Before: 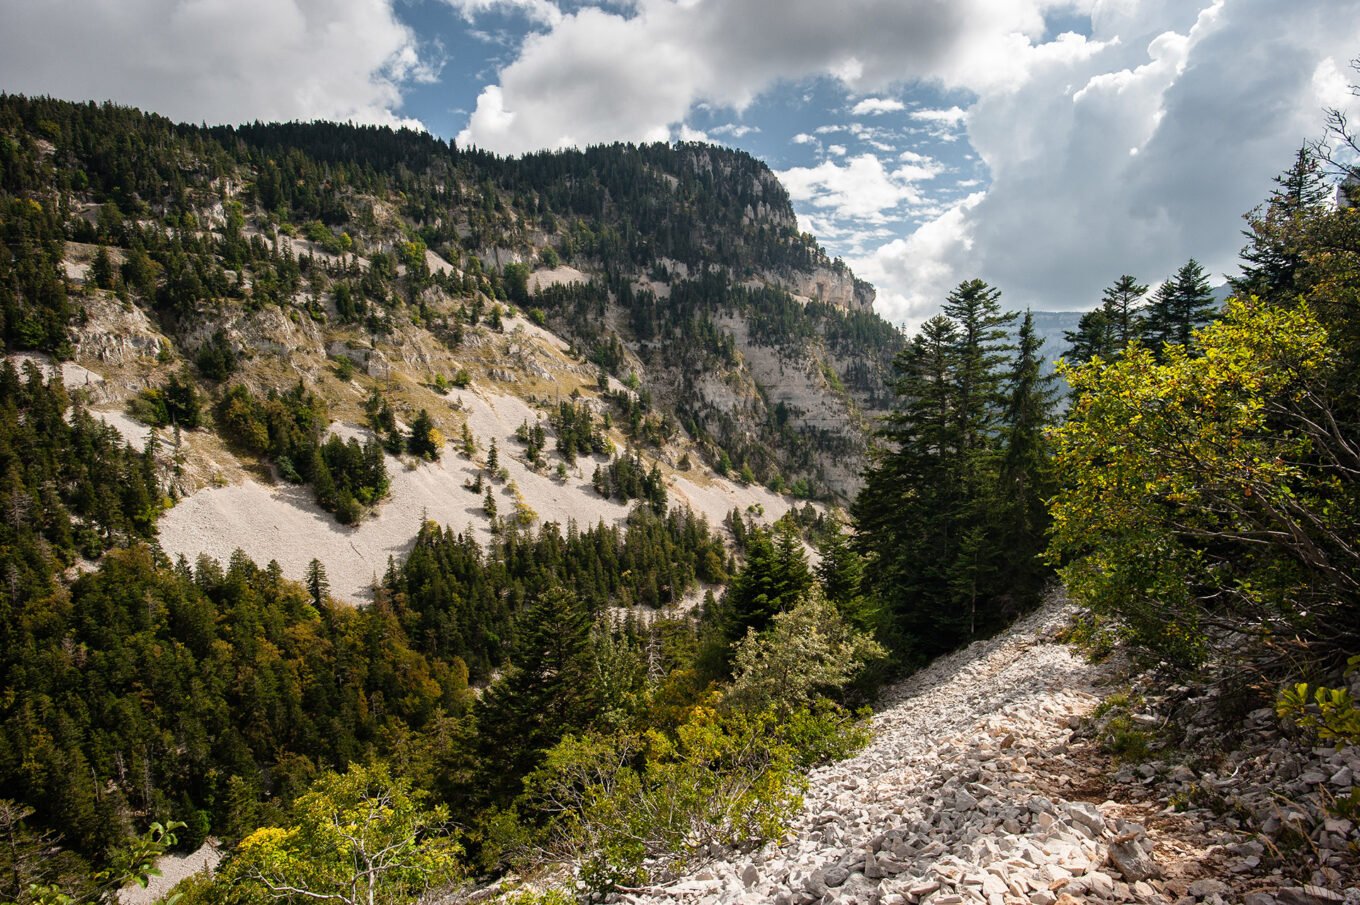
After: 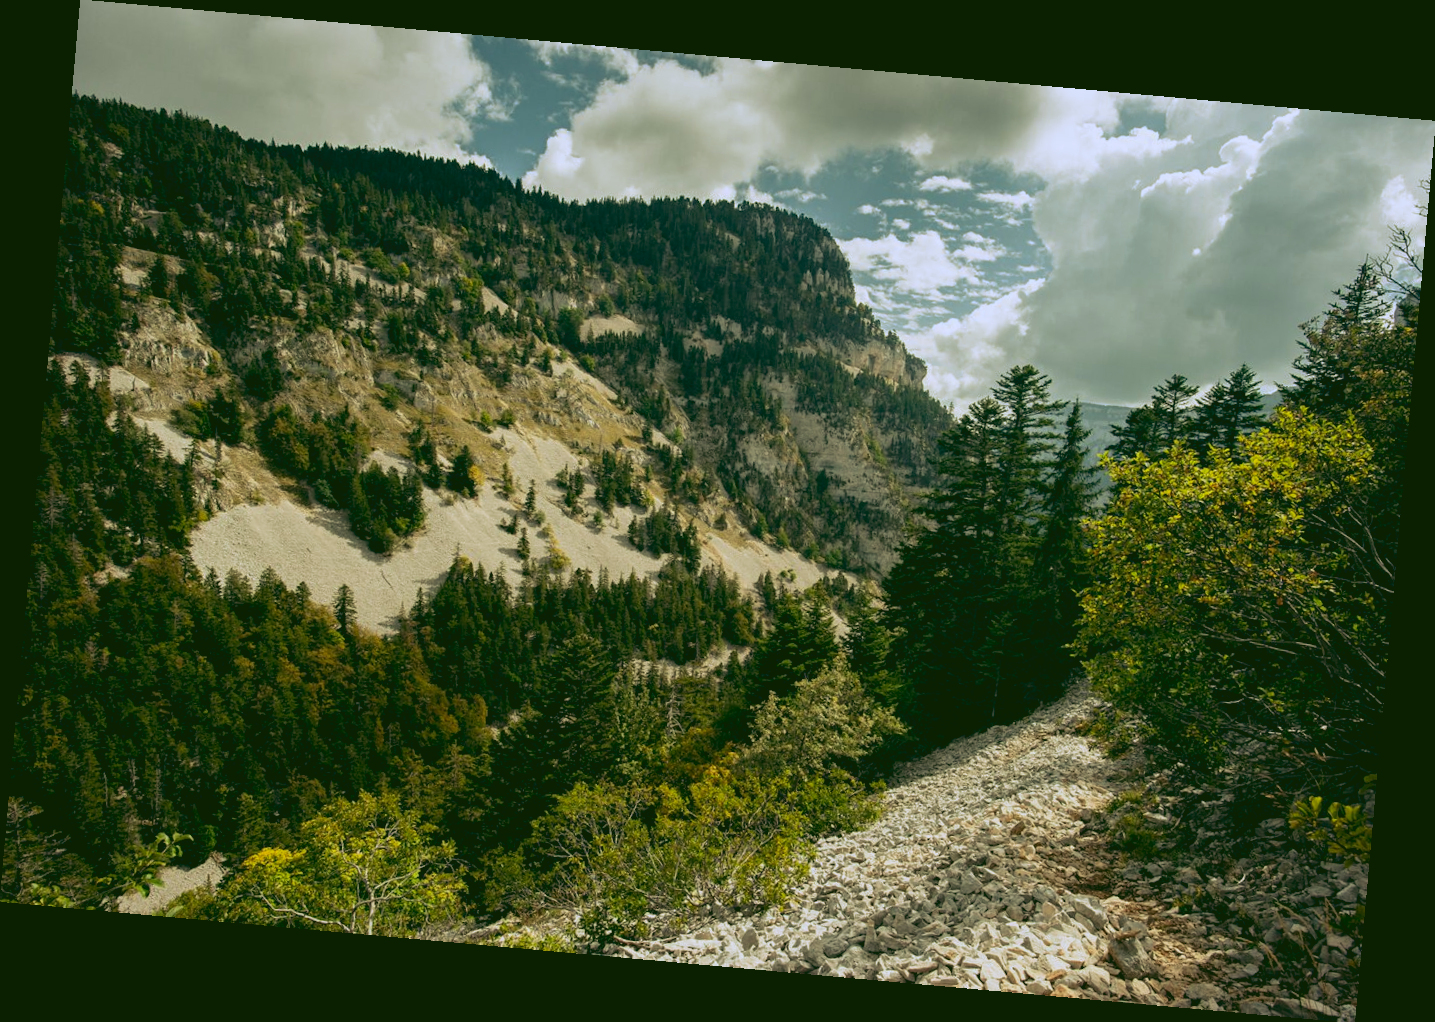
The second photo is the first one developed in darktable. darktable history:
rgb curve: curves: ch0 [(0.123, 0.061) (0.995, 0.887)]; ch1 [(0.06, 0.116) (1, 0.906)]; ch2 [(0, 0) (0.824, 0.69) (1, 1)], mode RGB, independent channels, compensate middle gray true
rotate and perspective: rotation 5.12°, automatic cropping off
